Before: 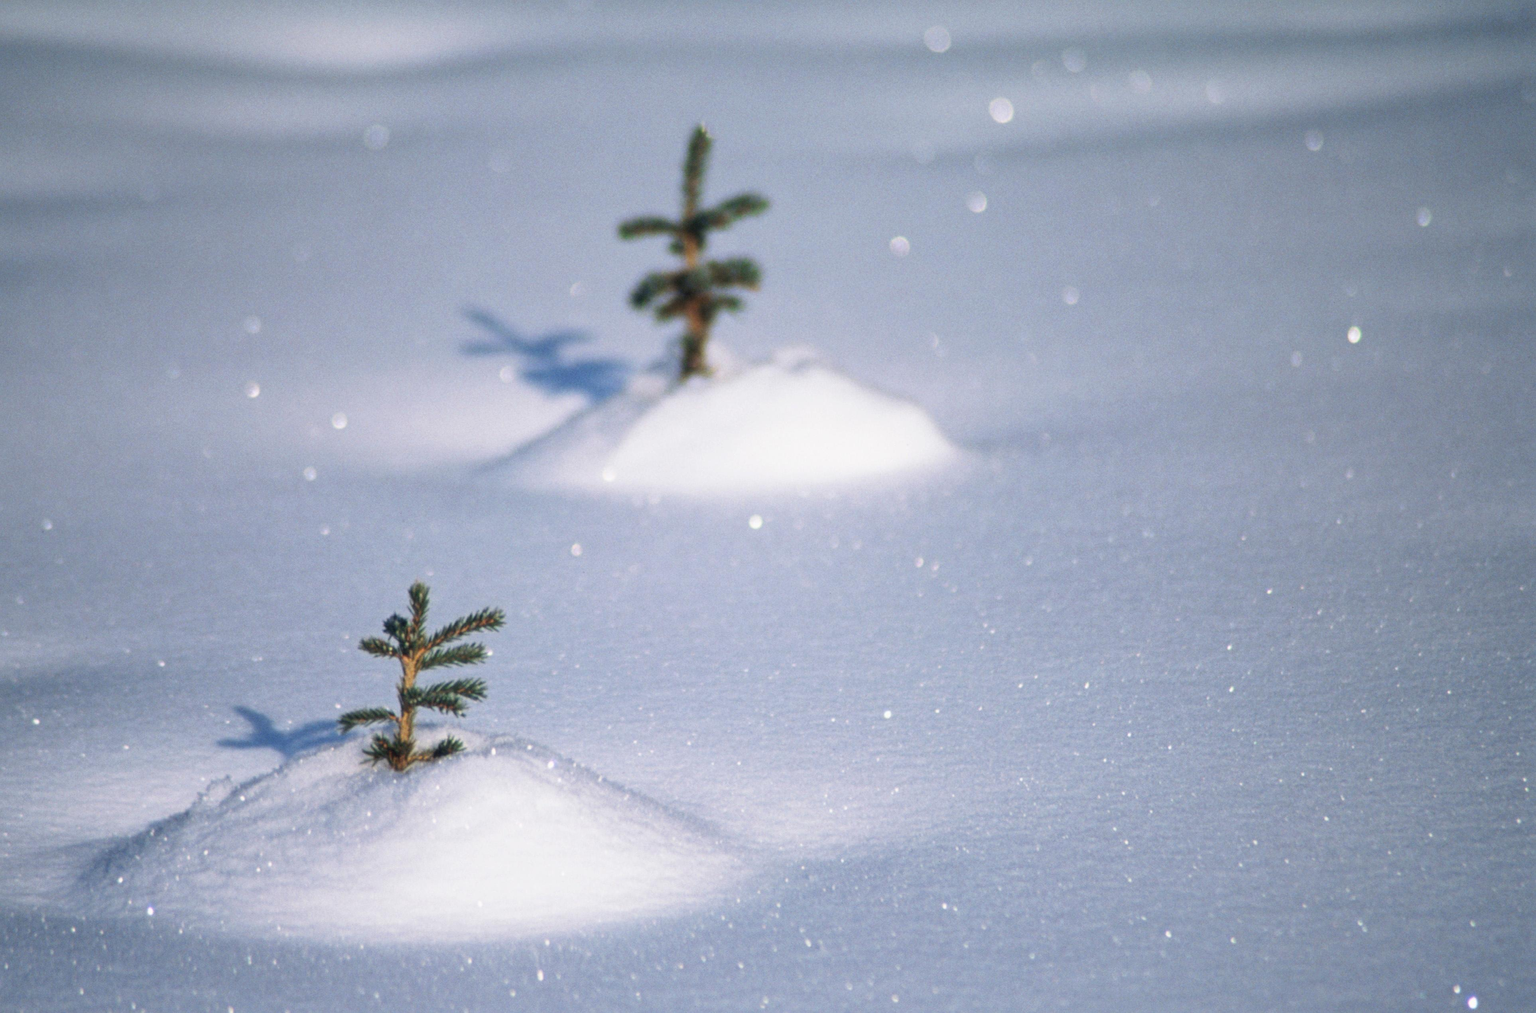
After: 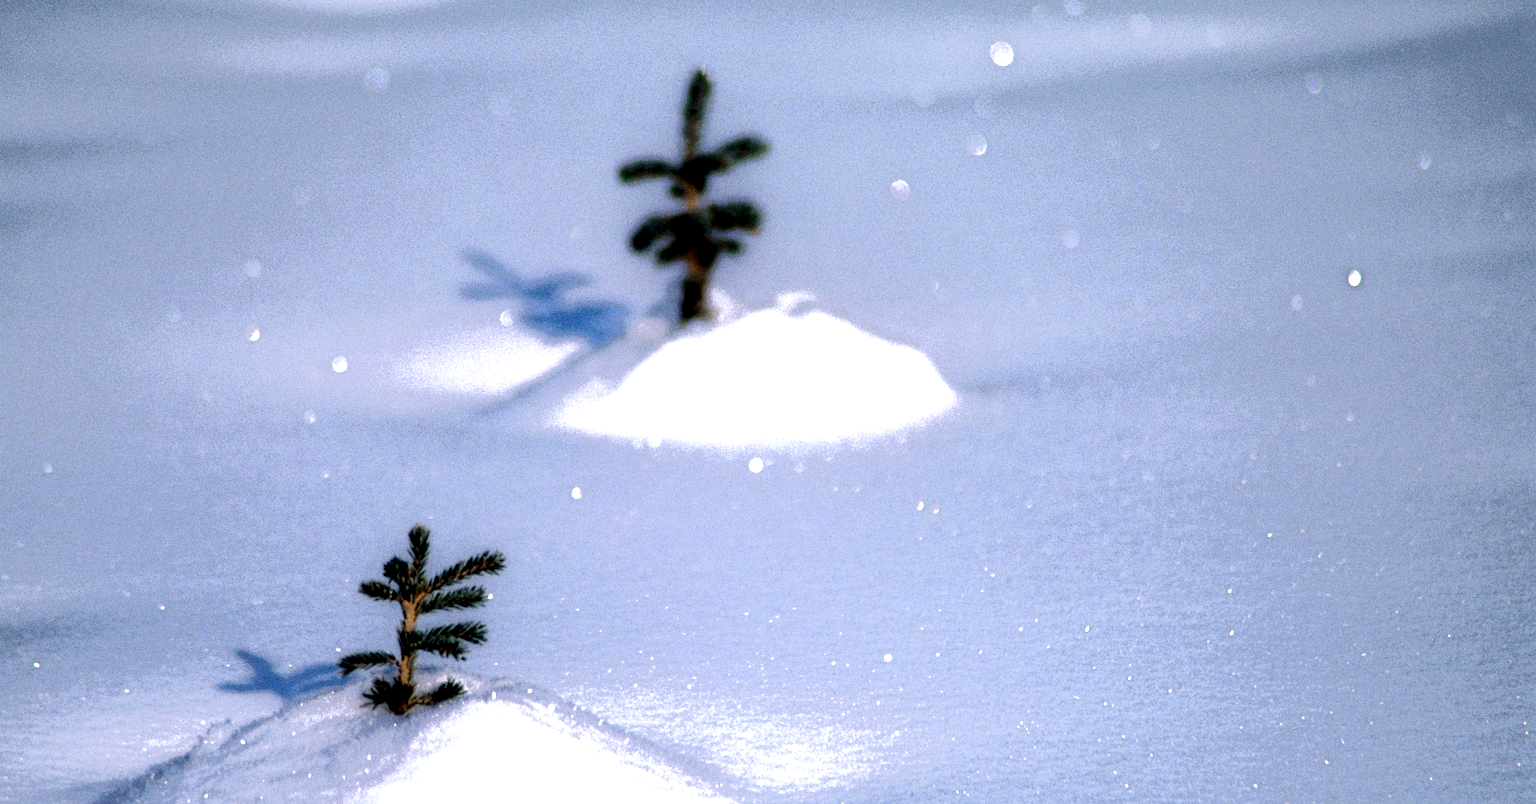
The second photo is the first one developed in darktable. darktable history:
crop and rotate: top 5.667%, bottom 14.937%
grain: coarseness 11.82 ISO, strength 36.67%, mid-tones bias 74.17%
color calibration: illuminant as shot in camera, x 0.358, y 0.373, temperature 4628.91 K
tone equalizer: -8 EV -0.75 EV, -7 EV -0.7 EV, -6 EV -0.6 EV, -5 EV -0.4 EV, -3 EV 0.4 EV, -2 EV 0.6 EV, -1 EV 0.7 EV, +0 EV 0.75 EV, edges refinement/feathering 500, mask exposure compensation -1.57 EV, preserve details no
sharpen: on, module defaults
local contrast: highlights 0%, shadows 198%, detail 164%, midtone range 0.001
base curve: curves: ch0 [(0, 0) (0.235, 0.266) (0.503, 0.496) (0.786, 0.72) (1, 1)]
exposure: black level correction 0.001, compensate highlight preservation false
